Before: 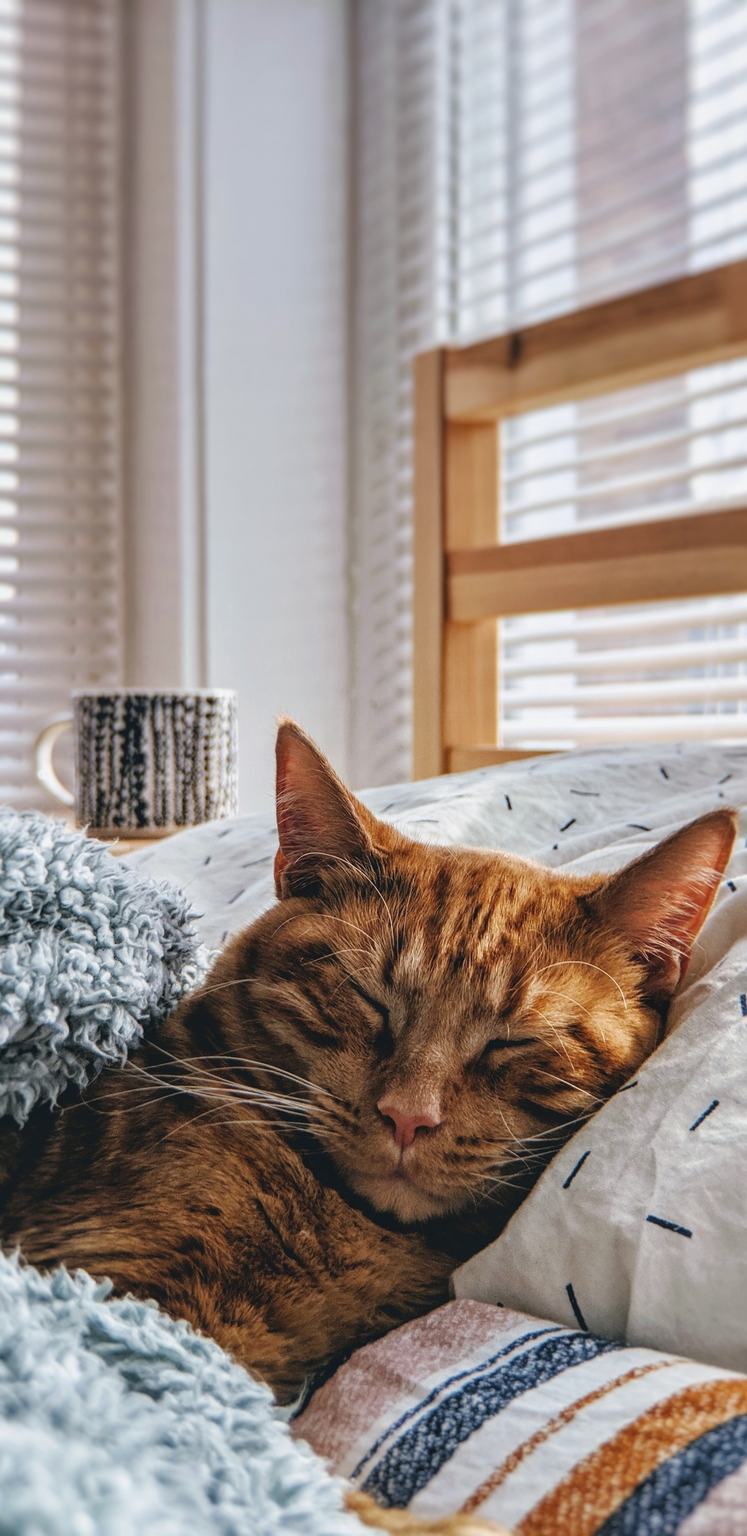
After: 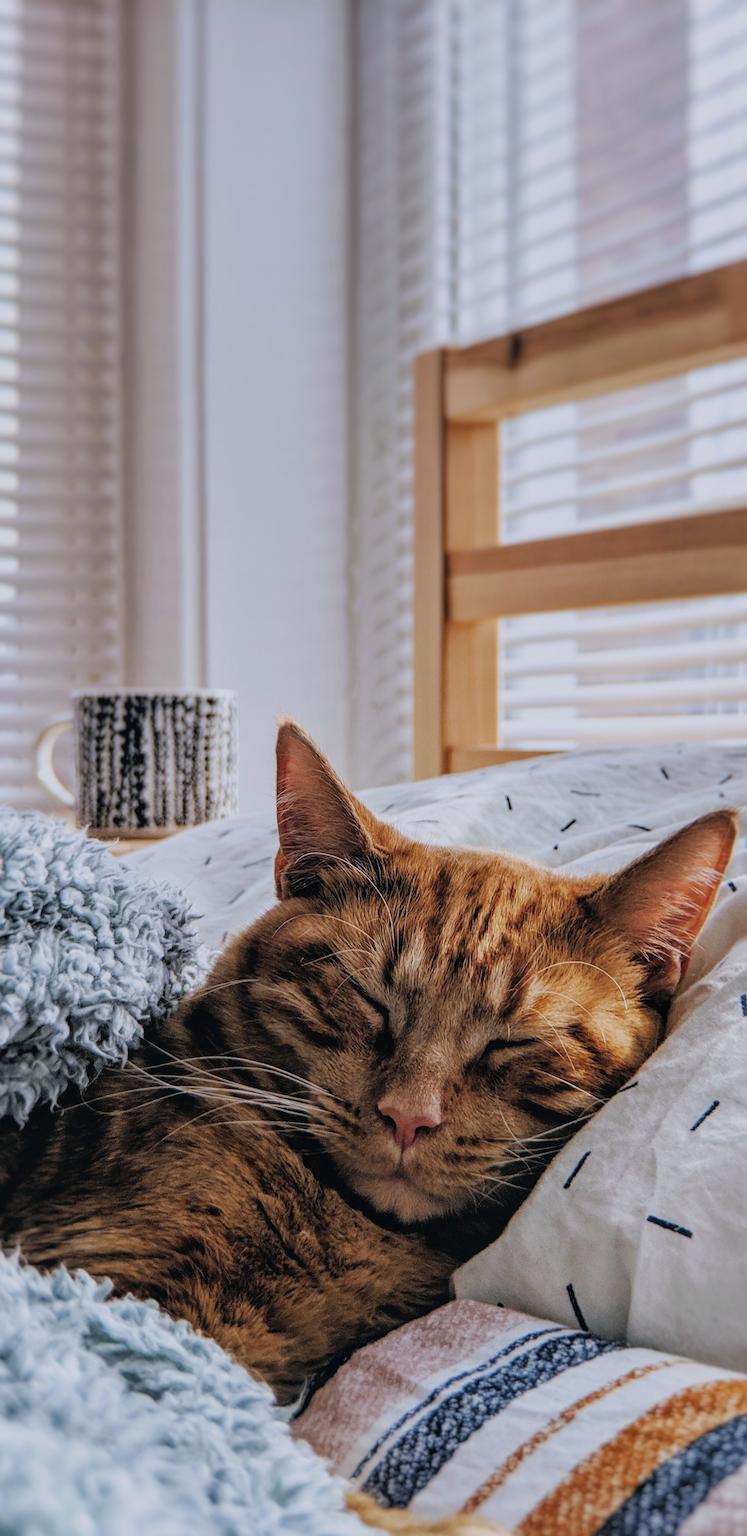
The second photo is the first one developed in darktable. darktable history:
contrast brightness saturation: saturation -0.05
filmic rgb: middle gray luminance 18.42%, black relative exposure -9 EV, white relative exposure 3.75 EV, threshold 6 EV, target black luminance 0%, hardness 4.85, latitude 67.35%, contrast 0.955, highlights saturation mix 20%, shadows ↔ highlights balance 21.36%, add noise in highlights 0, preserve chrominance luminance Y, color science v3 (2019), use custom middle-gray values true, iterations of high-quality reconstruction 0, contrast in highlights soft, enable highlight reconstruction true
white balance: red 0.984, blue 1.059
